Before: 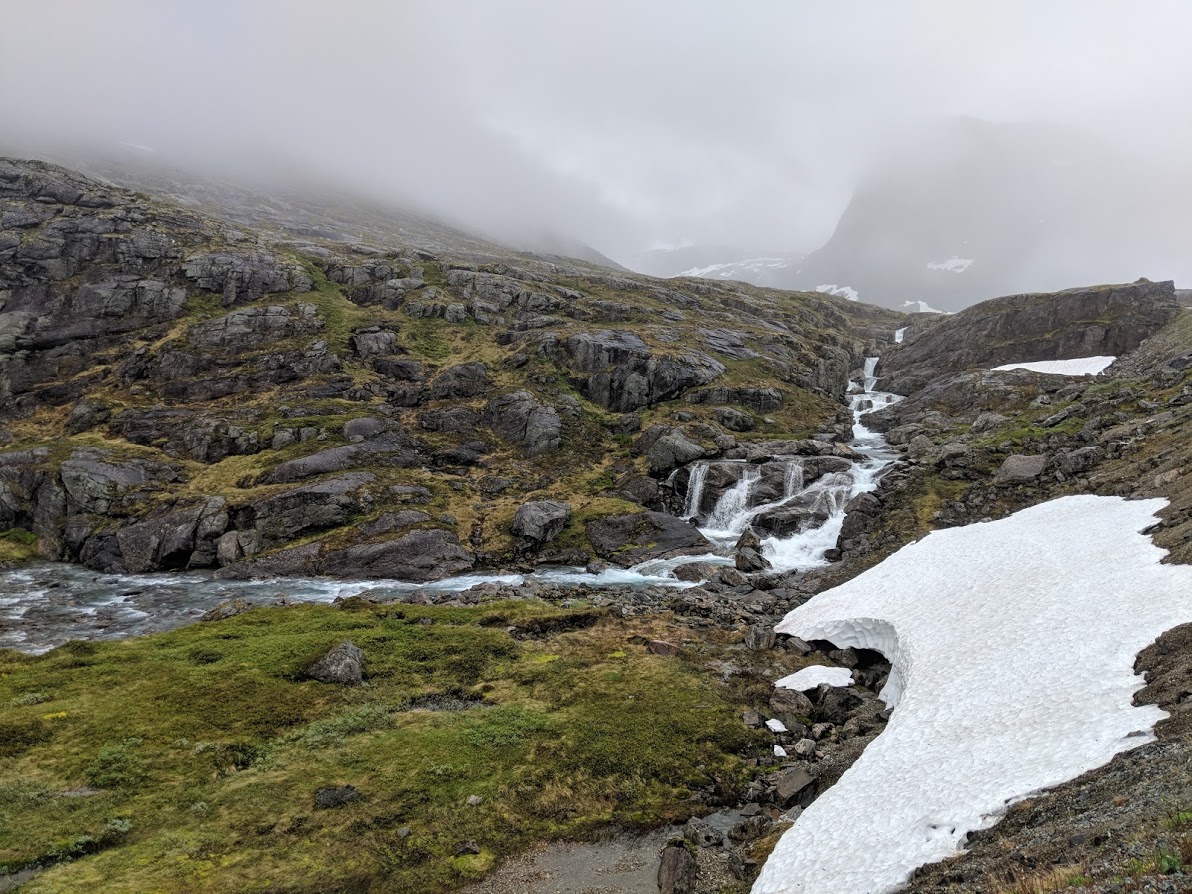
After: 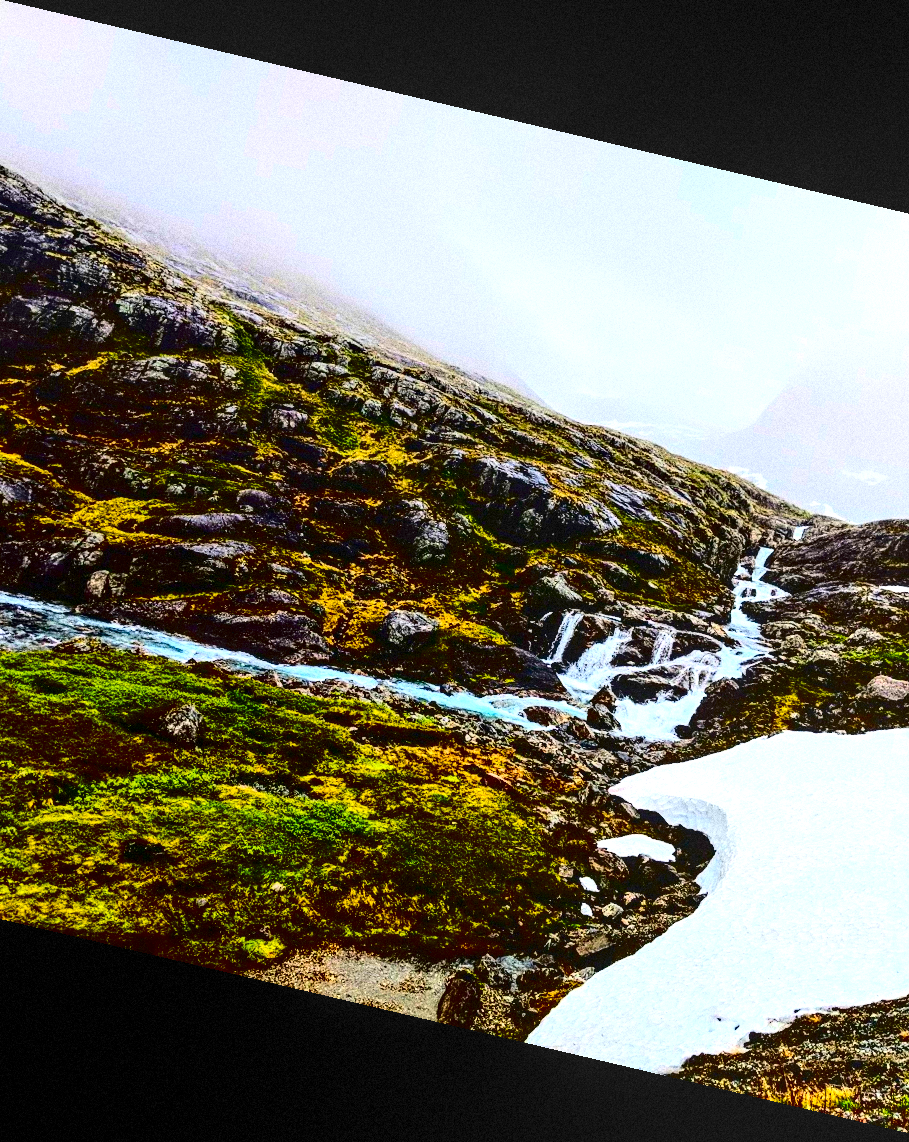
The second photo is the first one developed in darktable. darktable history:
exposure: black level correction 0, exposure 1.1 EV, compensate highlight preservation false
color balance rgb: linear chroma grading › global chroma 15%, perceptual saturation grading › global saturation 30%
crop and rotate: left 15.055%, right 18.278%
contrast brightness saturation: contrast 0.77, brightness -1, saturation 1
local contrast: on, module defaults
rotate and perspective: rotation 13.27°, automatic cropping off
grain: coarseness 14.49 ISO, strength 48.04%, mid-tones bias 35%
